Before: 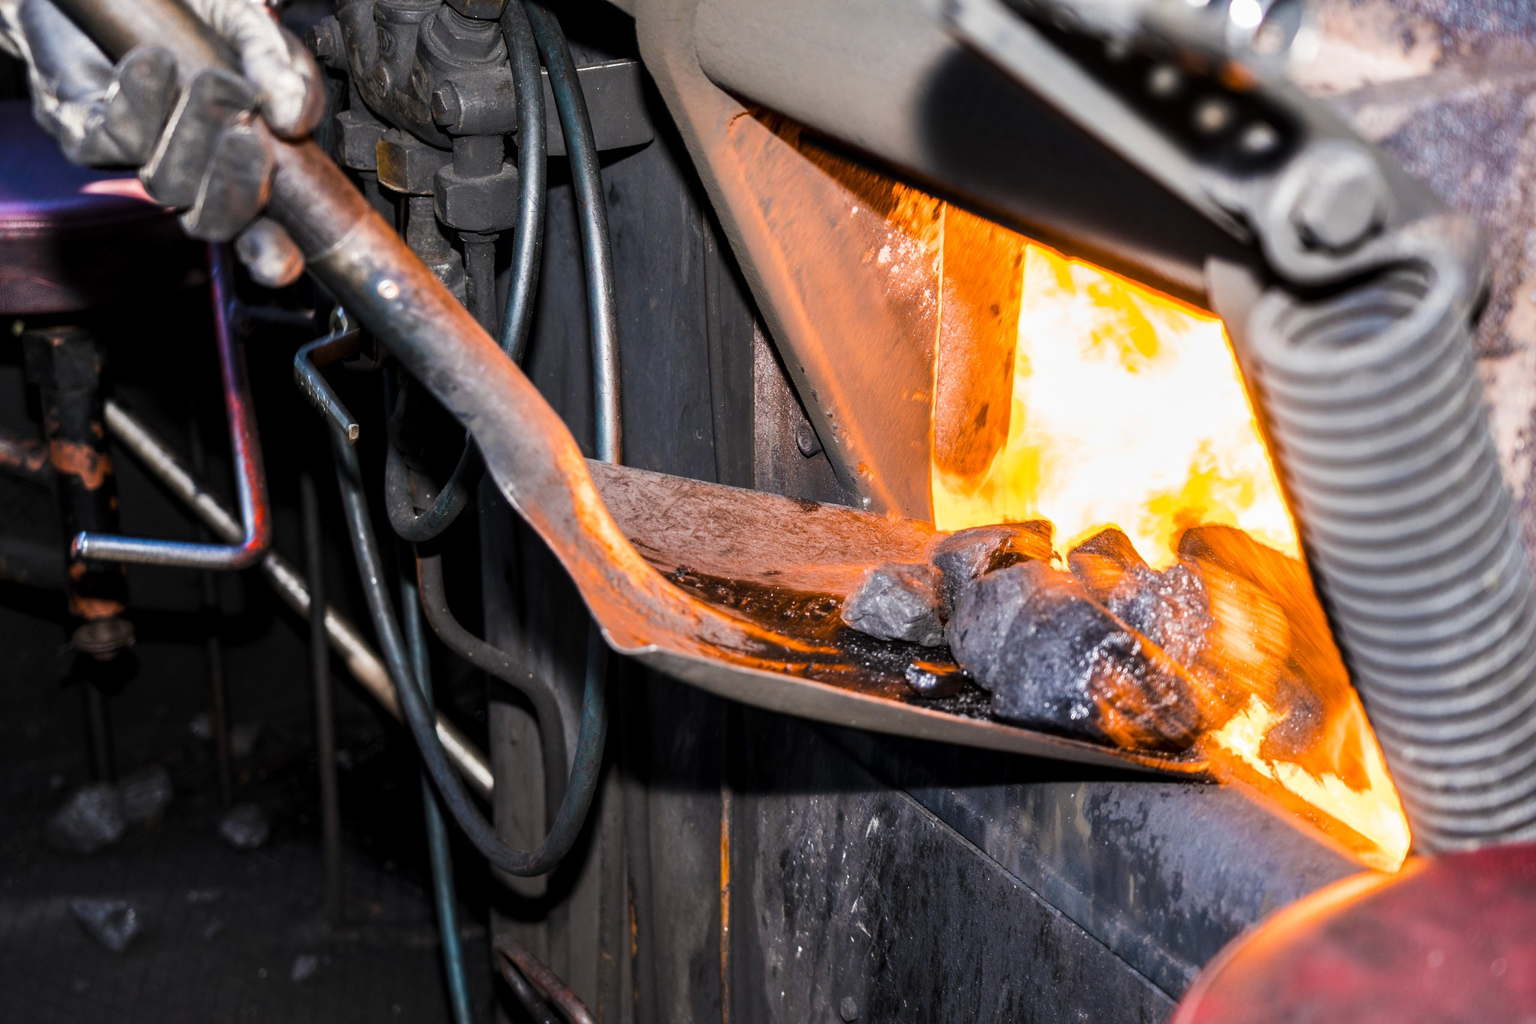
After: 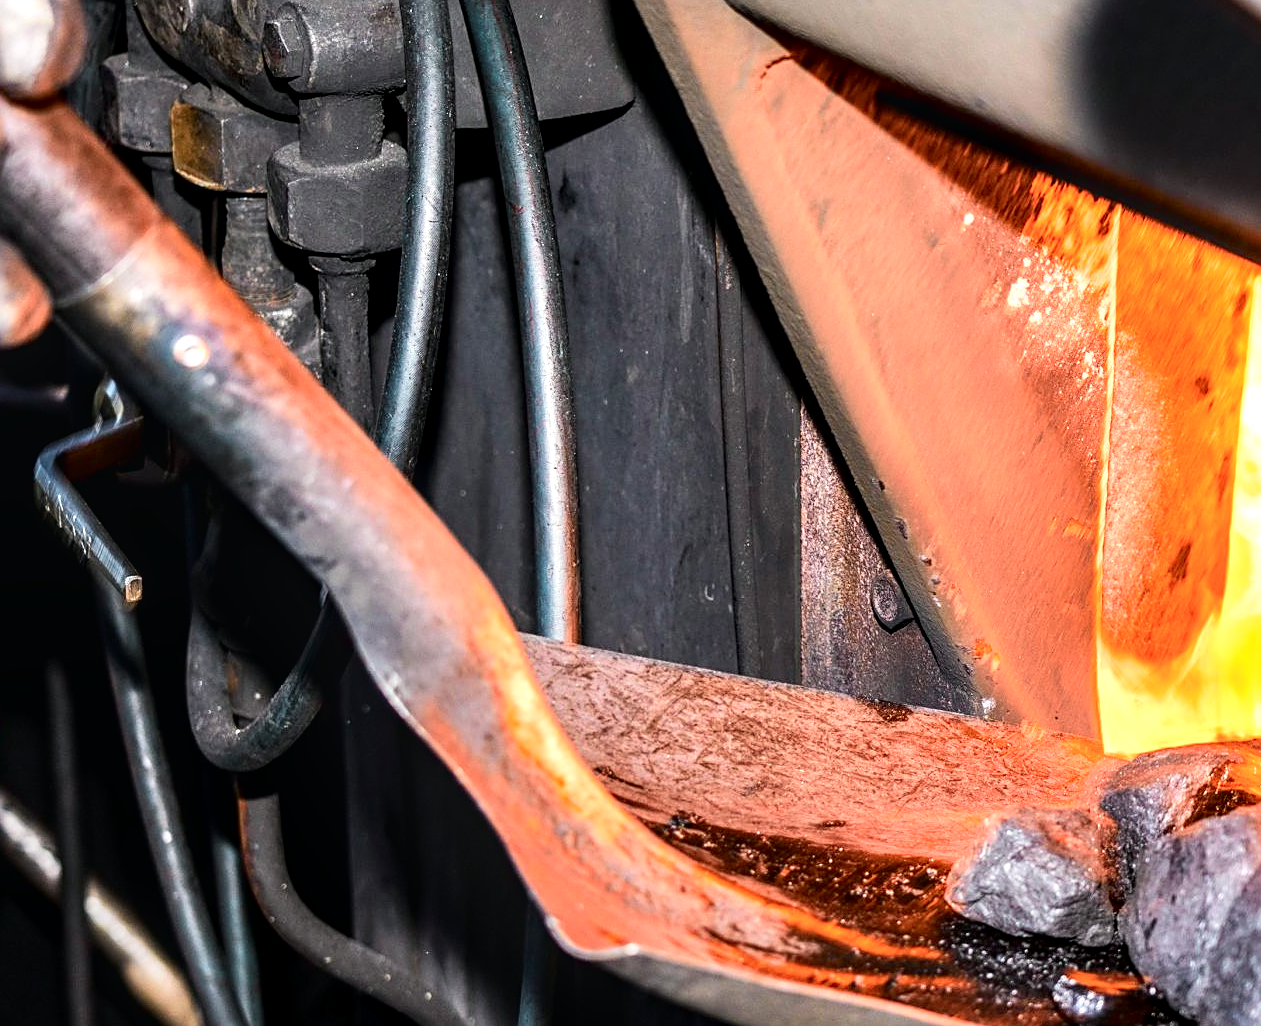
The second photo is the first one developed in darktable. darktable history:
local contrast: on, module defaults
exposure: black level correction 0.001, exposure 0.5 EV, compensate exposure bias true, compensate highlight preservation false
crop: left 17.835%, top 7.675%, right 32.881%, bottom 32.213%
tone curve: curves: ch0 [(0, 0) (0.058, 0.027) (0.214, 0.183) (0.304, 0.288) (0.522, 0.549) (0.658, 0.7) (0.741, 0.775) (0.844, 0.866) (0.986, 0.957)]; ch1 [(0, 0) (0.172, 0.123) (0.312, 0.296) (0.437, 0.429) (0.471, 0.469) (0.502, 0.5) (0.513, 0.515) (0.572, 0.603) (0.617, 0.653) (0.68, 0.724) (0.889, 0.924) (1, 1)]; ch2 [(0, 0) (0.411, 0.424) (0.489, 0.49) (0.502, 0.5) (0.517, 0.519) (0.549, 0.578) (0.604, 0.628) (0.693, 0.686) (1, 1)], color space Lab, independent channels, preserve colors none
sharpen: on, module defaults
